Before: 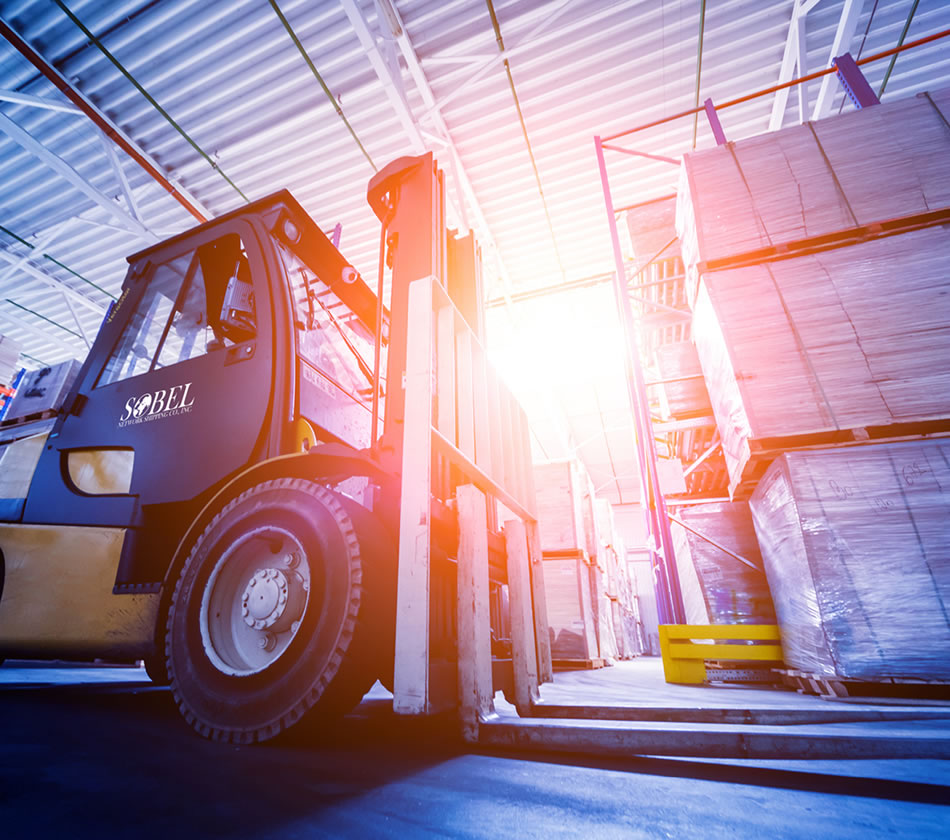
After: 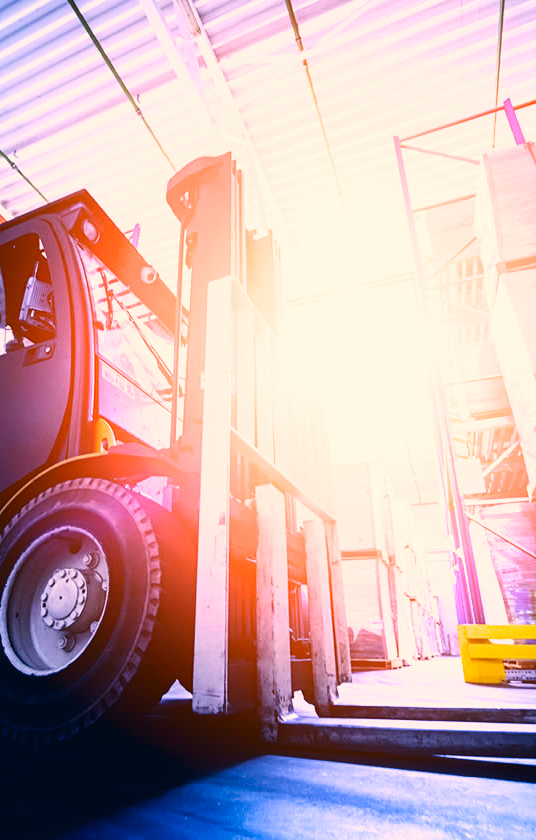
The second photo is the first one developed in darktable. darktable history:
tone equalizer: edges refinement/feathering 500, mask exposure compensation -1.57 EV, preserve details no
filmic rgb: black relative exposure -8.18 EV, white relative exposure 2.24 EV, hardness 7.16, latitude 85.34%, contrast 1.686, highlights saturation mix -3.52%, shadows ↔ highlights balance -2.95%
contrast brightness saturation: contrast 0.167, saturation 0.326
color correction: highlights a* 10.3, highlights b* 14.16, shadows a* -10.12, shadows b* -15.04
contrast equalizer: octaves 7, y [[0.439, 0.44, 0.442, 0.457, 0.493, 0.498], [0.5 ×6], [0.5 ×6], [0 ×6], [0 ×6]]
crop: left 21.262%, right 22.247%
